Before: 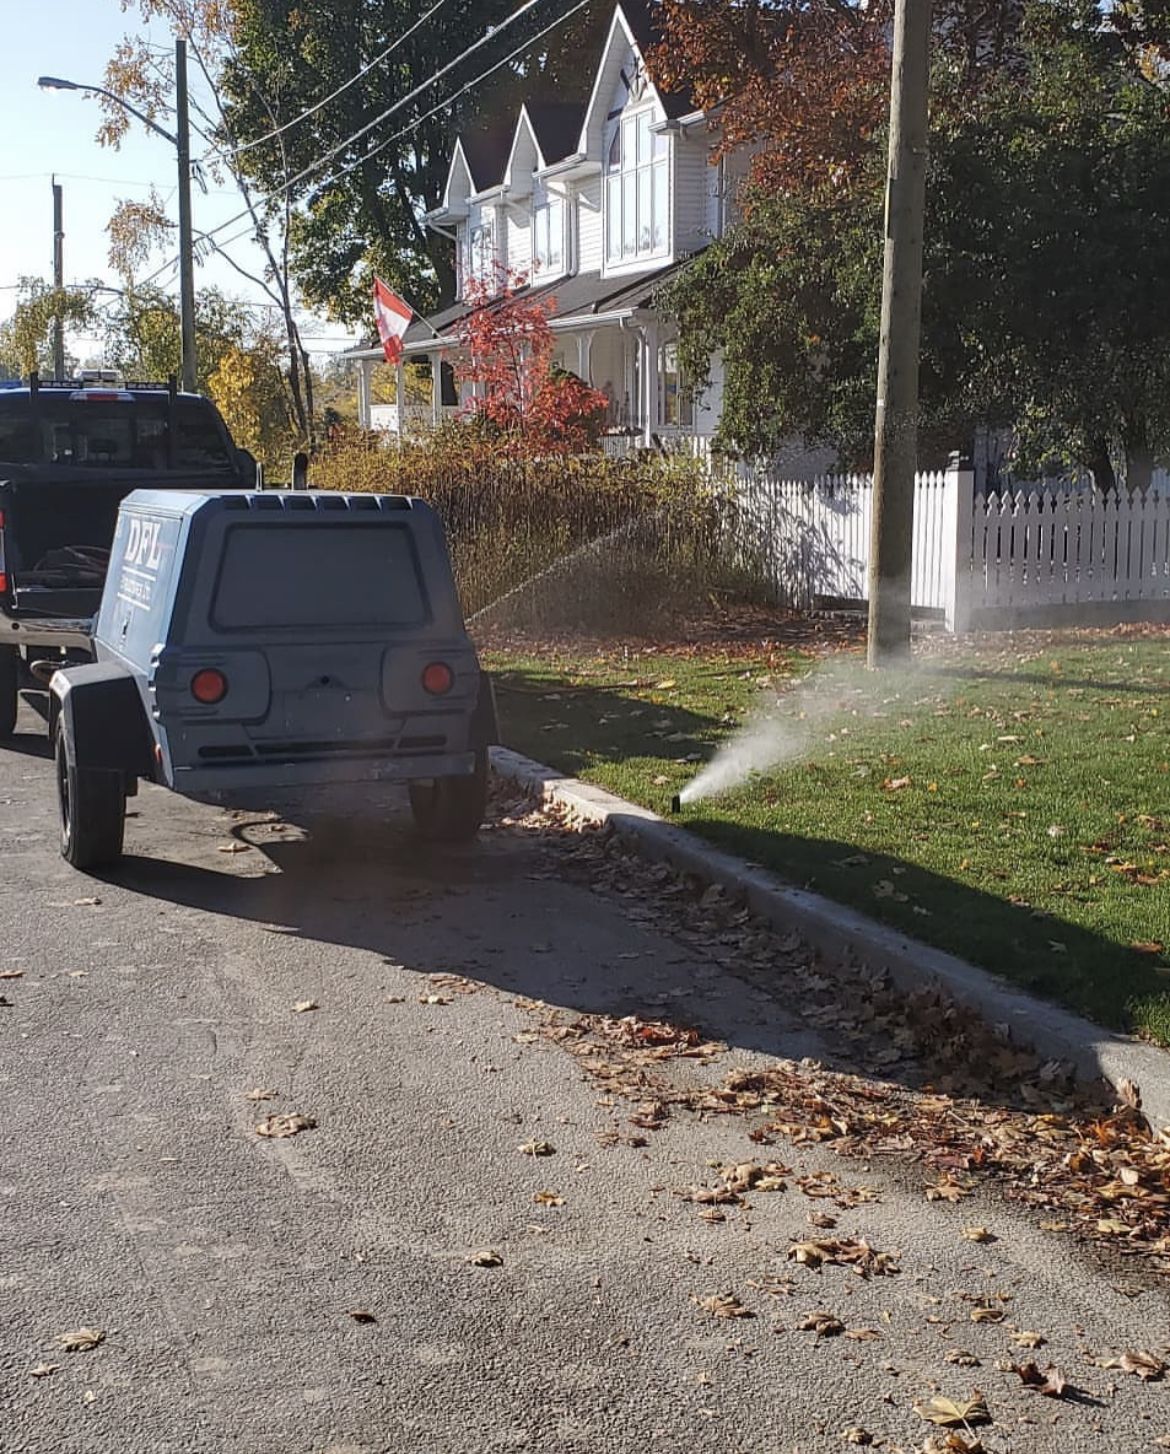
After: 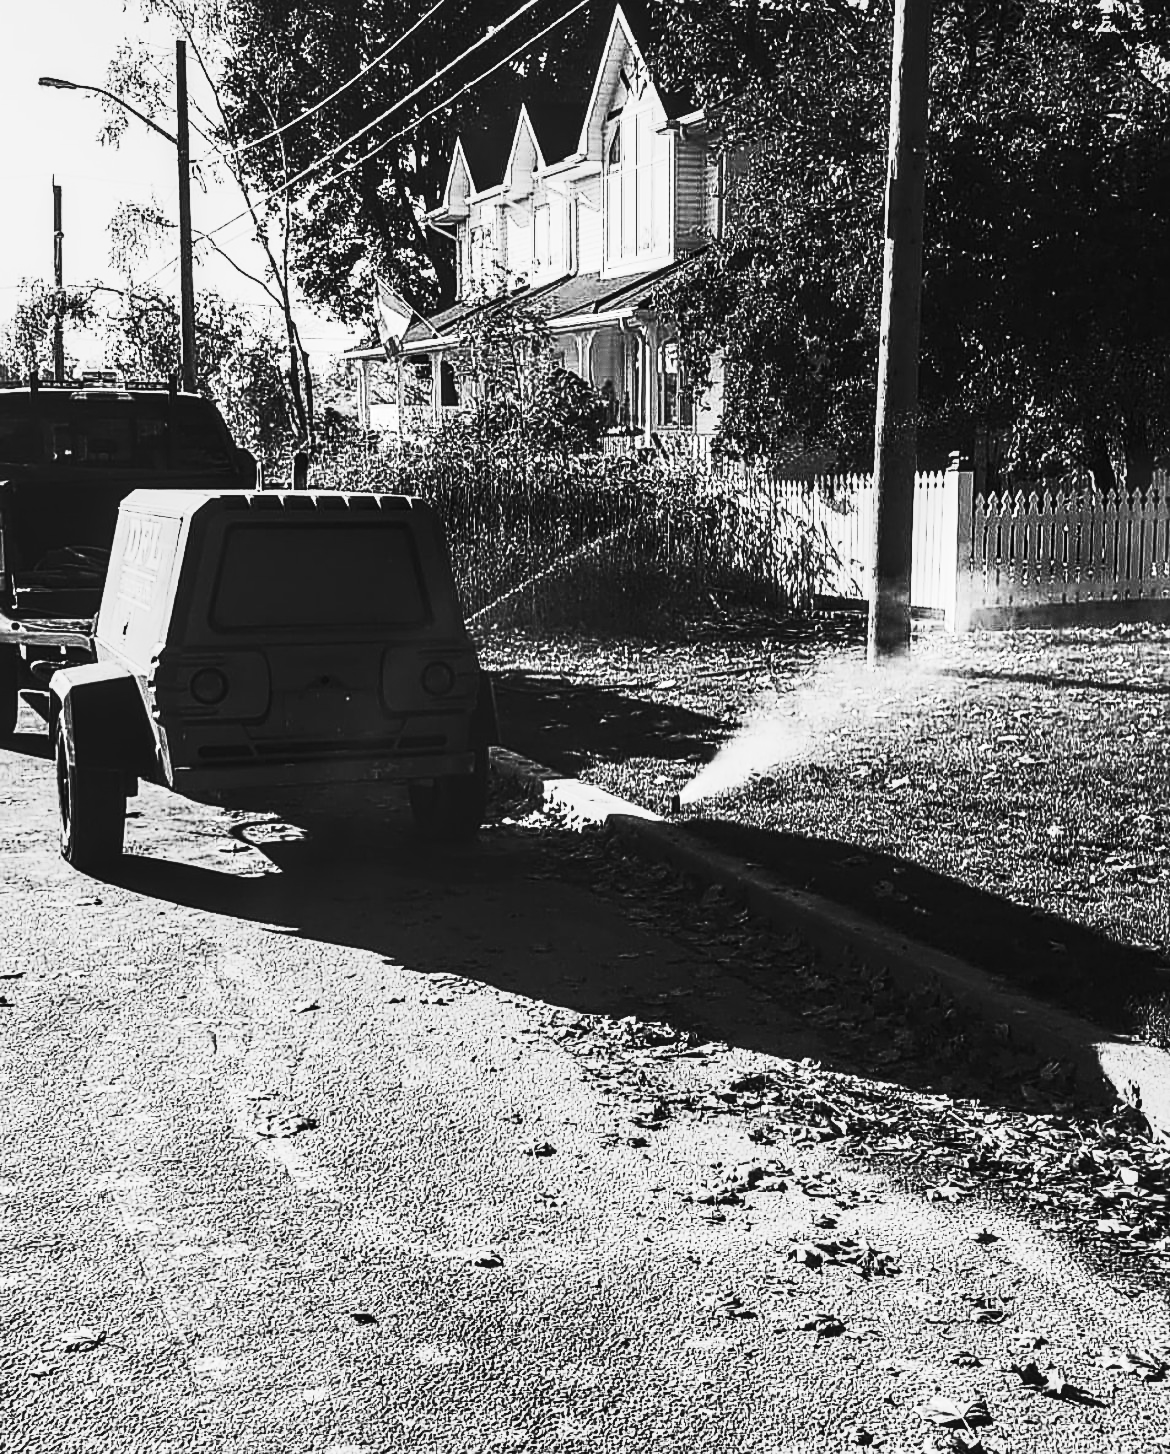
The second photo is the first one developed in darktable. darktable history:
sharpen: on, module defaults
contrast brightness saturation: contrast 0.93, brightness 0.2
local contrast: on, module defaults
color balance rgb: linear chroma grading › global chroma 9%, perceptual saturation grading › global saturation 36%, perceptual saturation grading › shadows 35%, perceptual brilliance grading › global brilliance 15%, perceptual brilliance grading › shadows -35%, global vibrance 15%
color zones: curves: ch0 [(0, 0.613) (0.01, 0.613) (0.245, 0.448) (0.498, 0.529) (0.642, 0.665) (0.879, 0.777) (0.99, 0.613)]; ch1 [(0, 0.035) (0.121, 0.189) (0.259, 0.197) (0.415, 0.061) (0.589, 0.022) (0.732, 0.022) (0.857, 0.026) (0.991, 0.053)]
color contrast: green-magenta contrast 0, blue-yellow contrast 0
